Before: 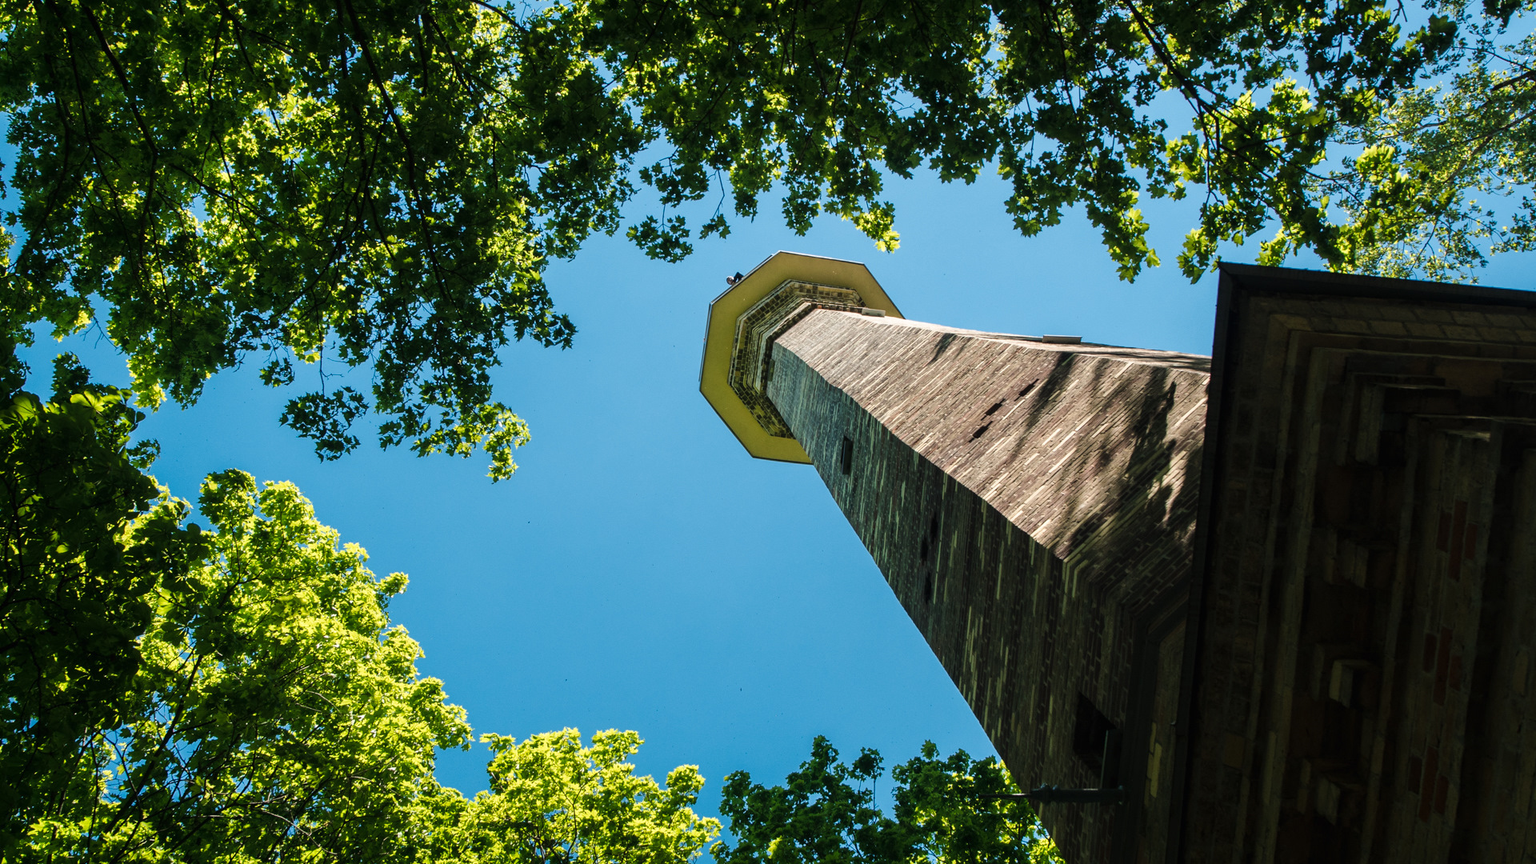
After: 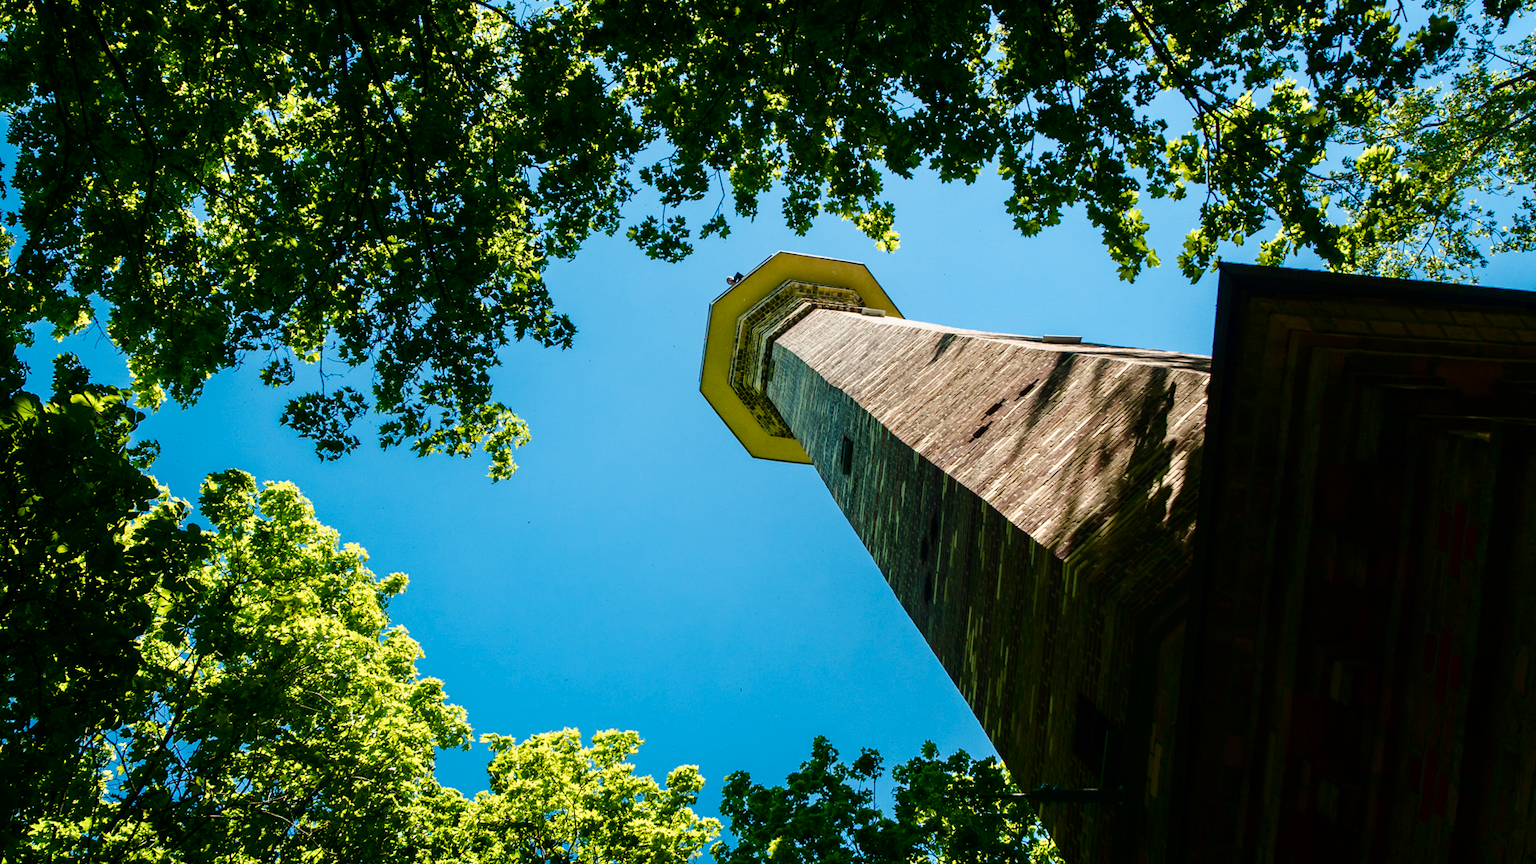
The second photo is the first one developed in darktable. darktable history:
color balance rgb: perceptual saturation grading › global saturation 35%, perceptual saturation grading › highlights -30%, perceptual saturation grading › shadows 35%, perceptual brilliance grading › global brilliance 3%, perceptual brilliance grading › highlights -3%, perceptual brilliance grading › shadows 3%
shadows and highlights: shadows -62.32, white point adjustment -5.22, highlights 61.59
